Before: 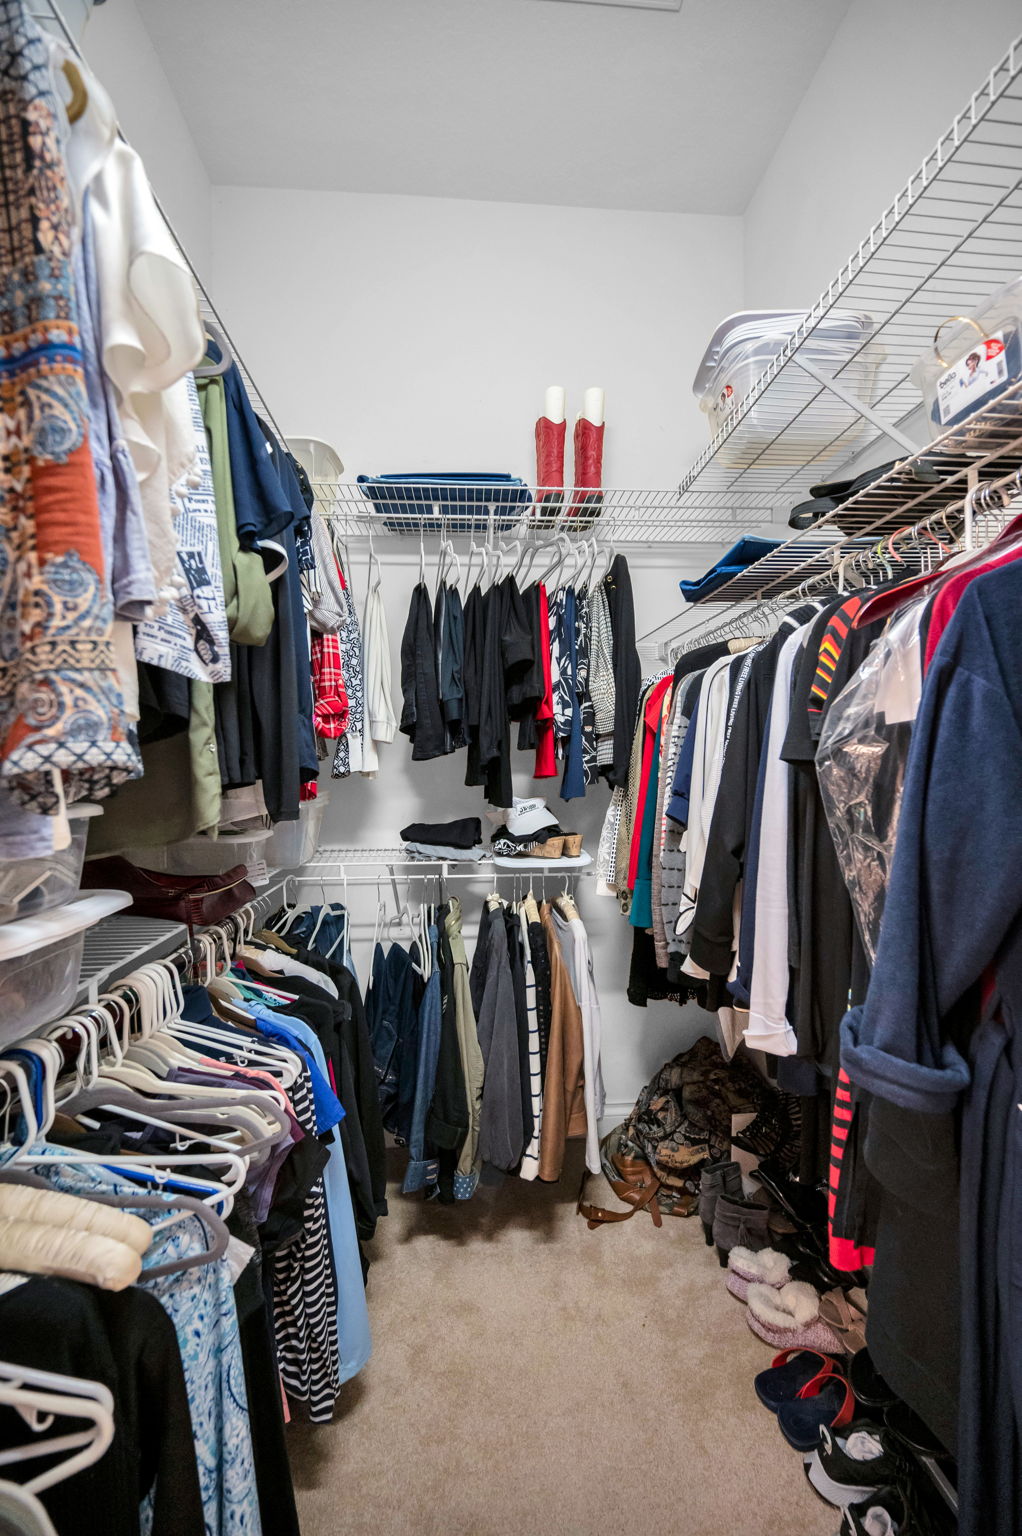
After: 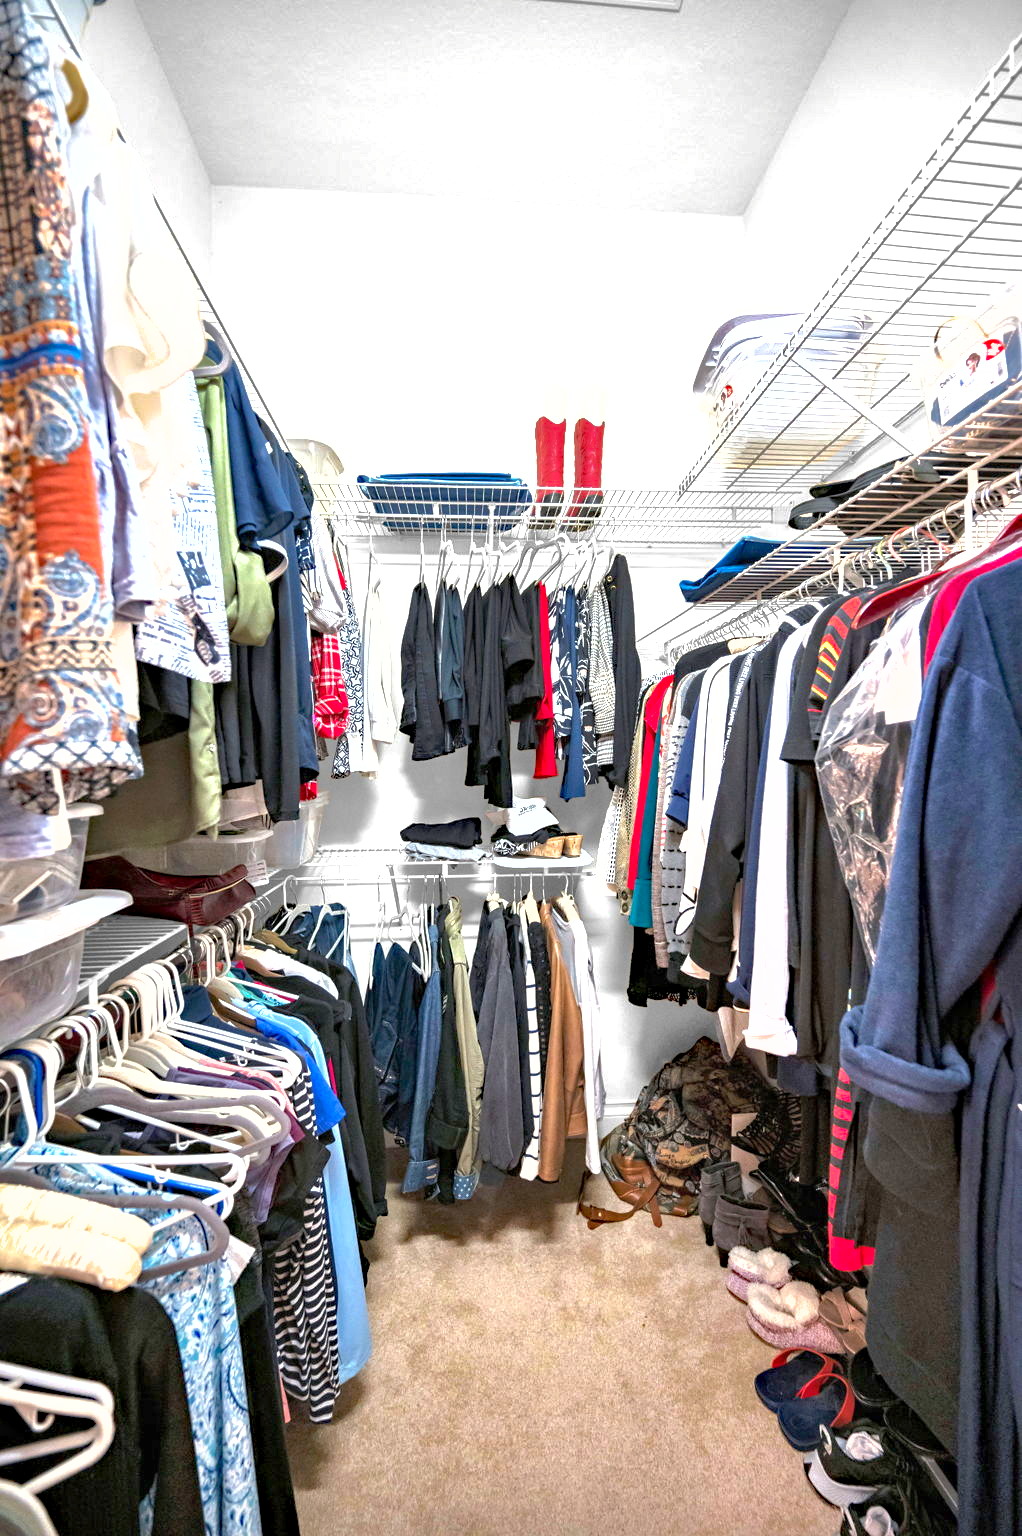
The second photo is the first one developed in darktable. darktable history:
shadows and highlights: on, module defaults
haze removal: compatibility mode true, adaptive false
exposure: black level correction 0, exposure 1.199 EV, compensate exposure bias true, compensate highlight preservation false
